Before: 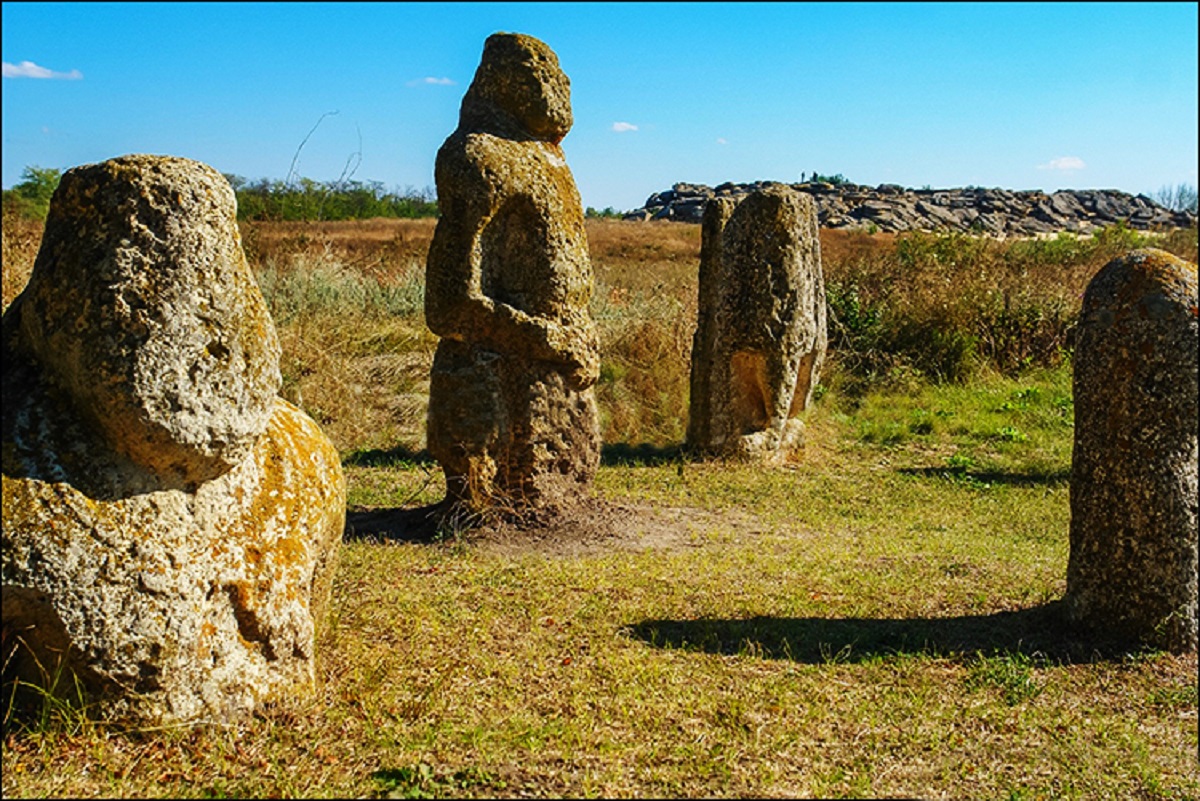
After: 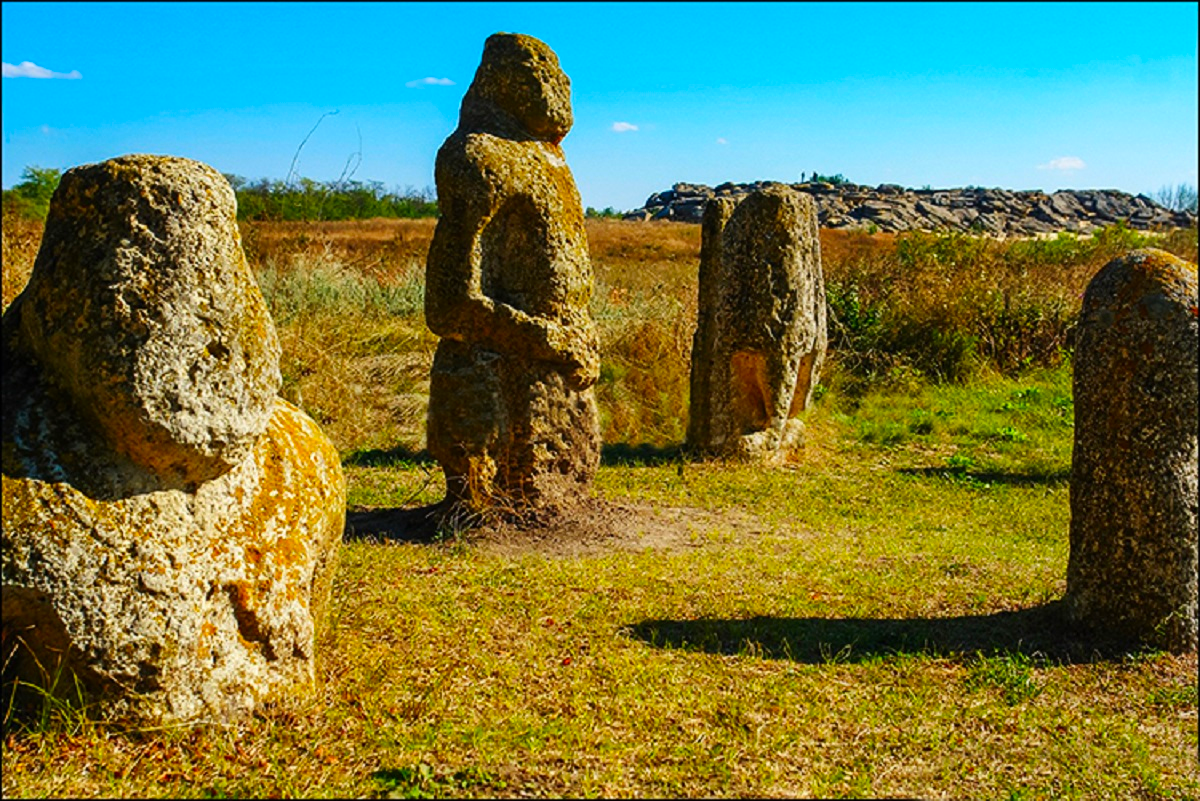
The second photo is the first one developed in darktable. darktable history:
color correction: highlights b* 0.005, saturation 1.36
